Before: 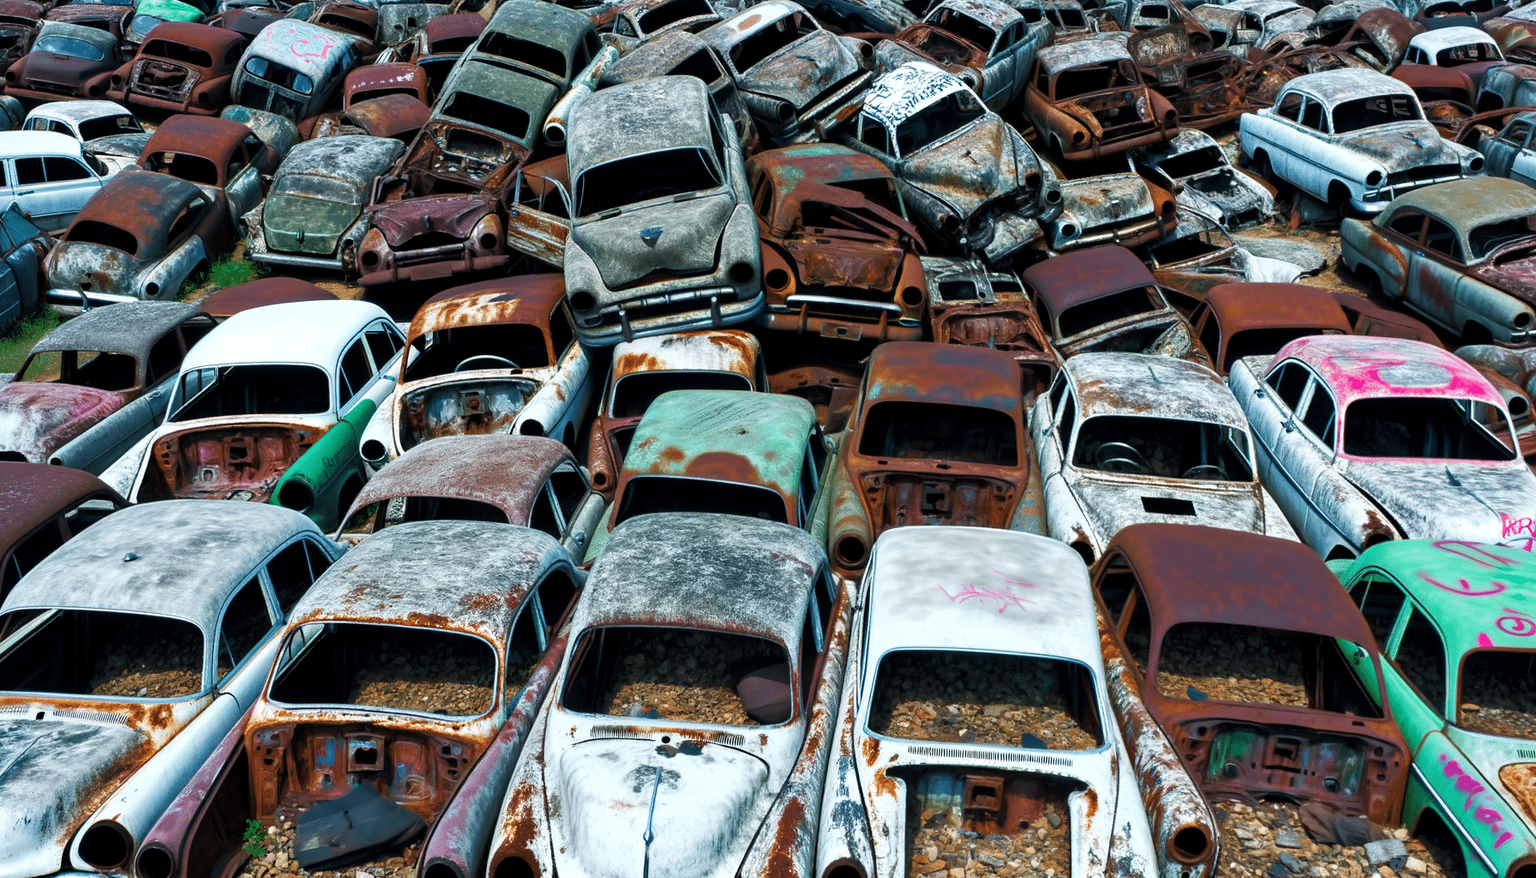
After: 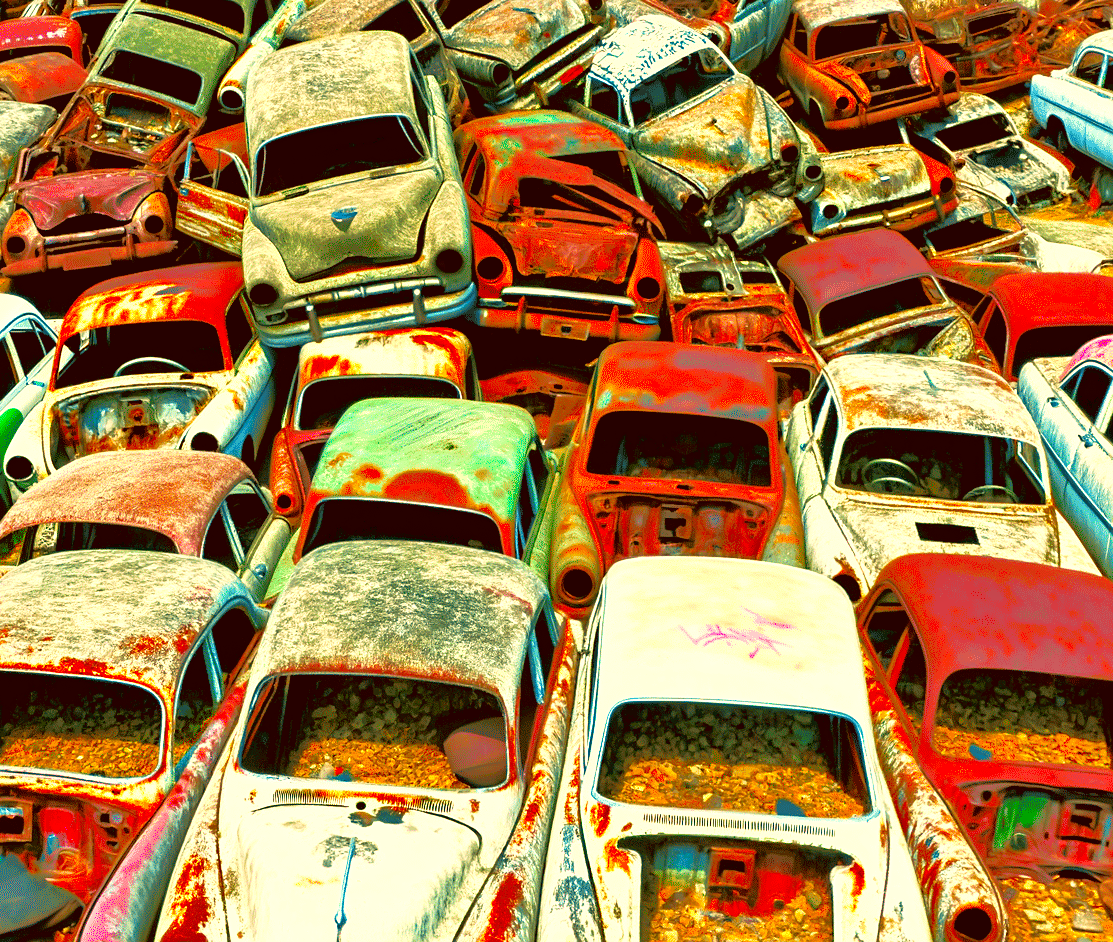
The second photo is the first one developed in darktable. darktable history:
exposure: black level correction 0.001, exposure 1.128 EV, compensate exposure bias true, compensate highlight preservation false
velvia: strength 44.39%
sharpen: amount 0.208
crop and rotate: left 23.22%, top 5.633%, right 14.625%, bottom 2.287%
color balance rgb: perceptual saturation grading › global saturation 19.296%, contrast -10.472%
tone equalizer: -7 EV 0.152 EV, -6 EV 0.583 EV, -5 EV 1.18 EV, -4 EV 1.34 EV, -3 EV 1.15 EV, -2 EV 0.6 EV, -1 EV 0.156 EV
color correction: highlights a* 10.5, highlights b* 29.88, shadows a* 2.58, shadows b* 16.79, saturation 1.74
